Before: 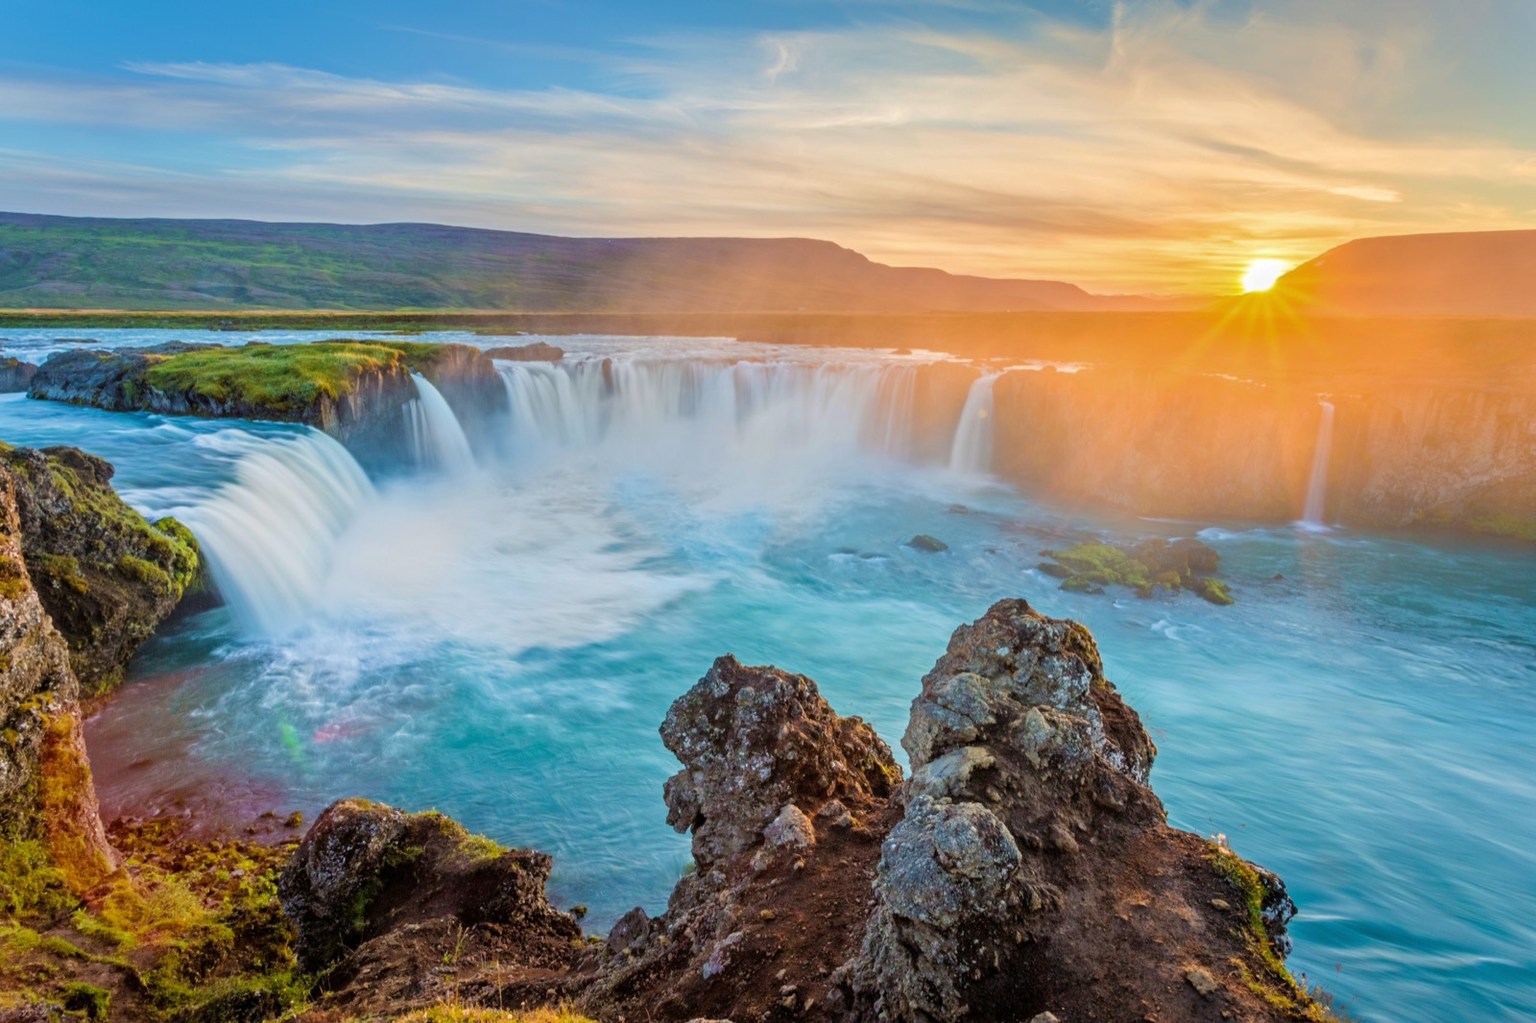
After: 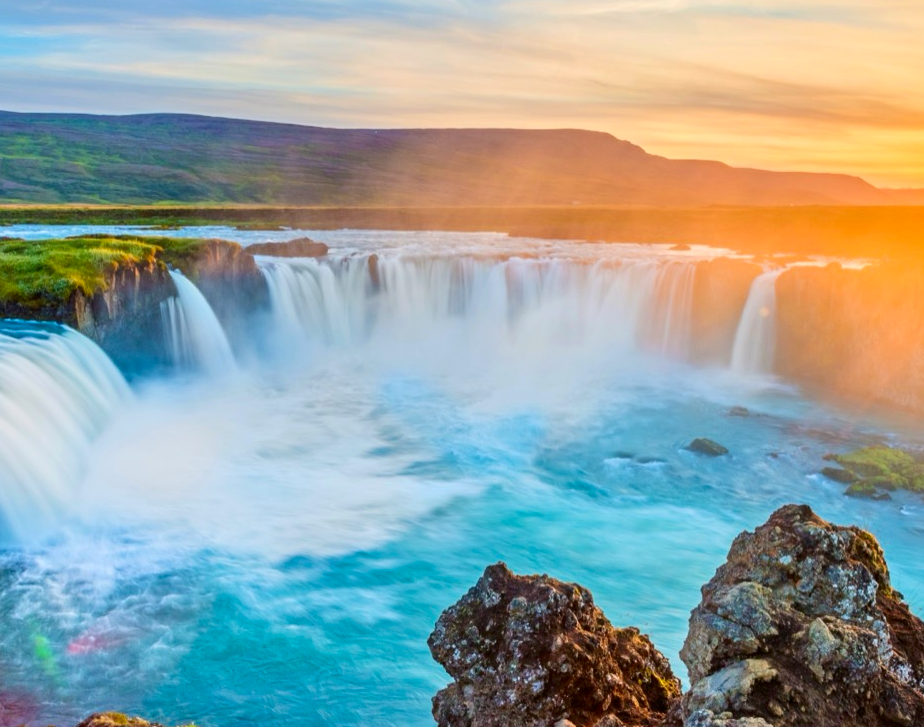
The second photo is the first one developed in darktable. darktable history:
crop: left 16.202%, top 11.208%, right 26.045%, bottom 20.557%
contrast brightness saturation: contrast 0.18, saturation 0.3
